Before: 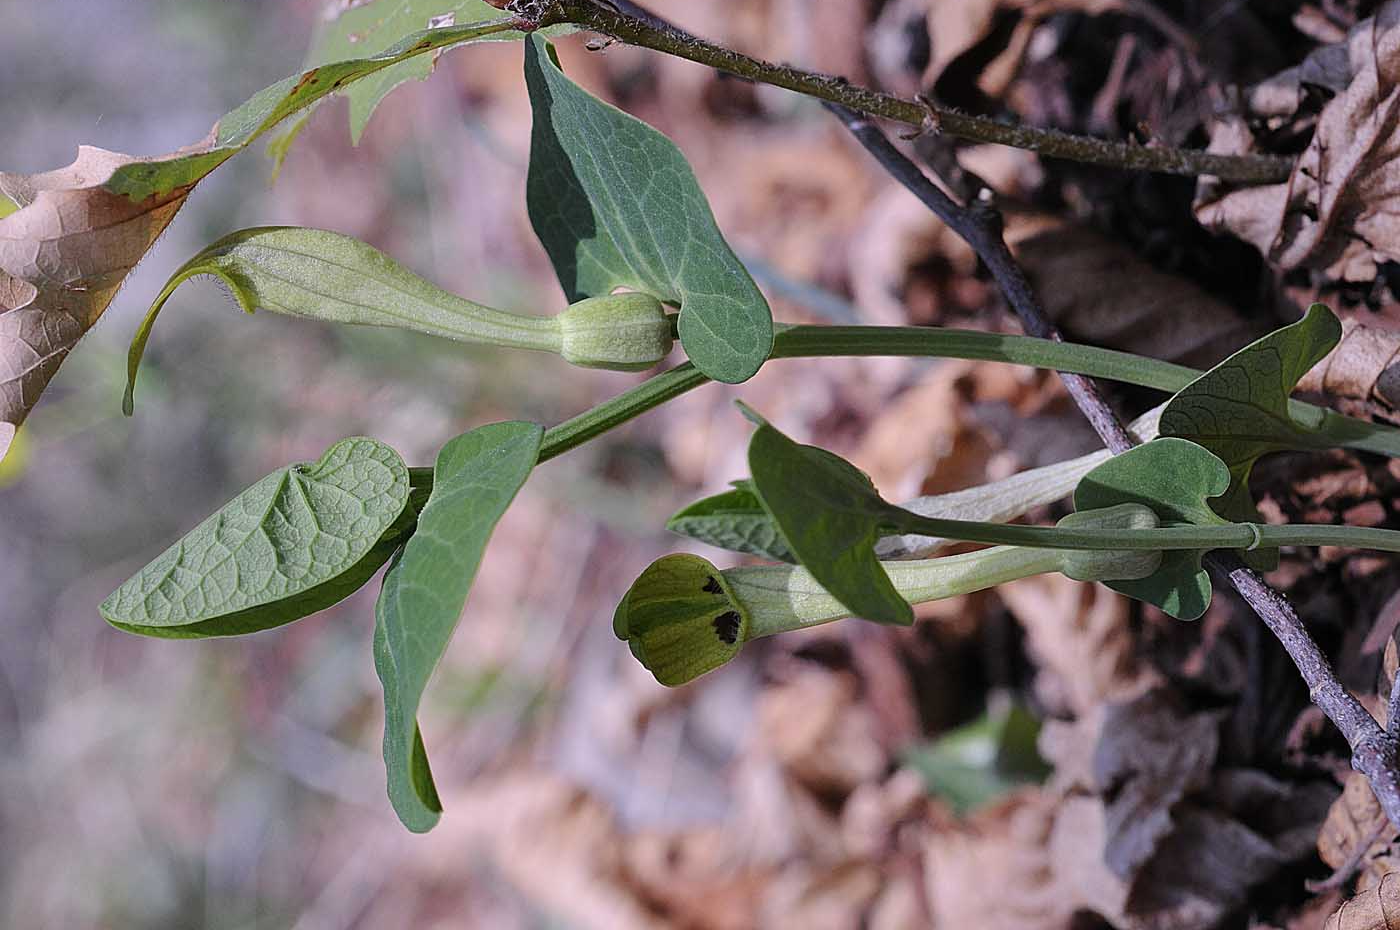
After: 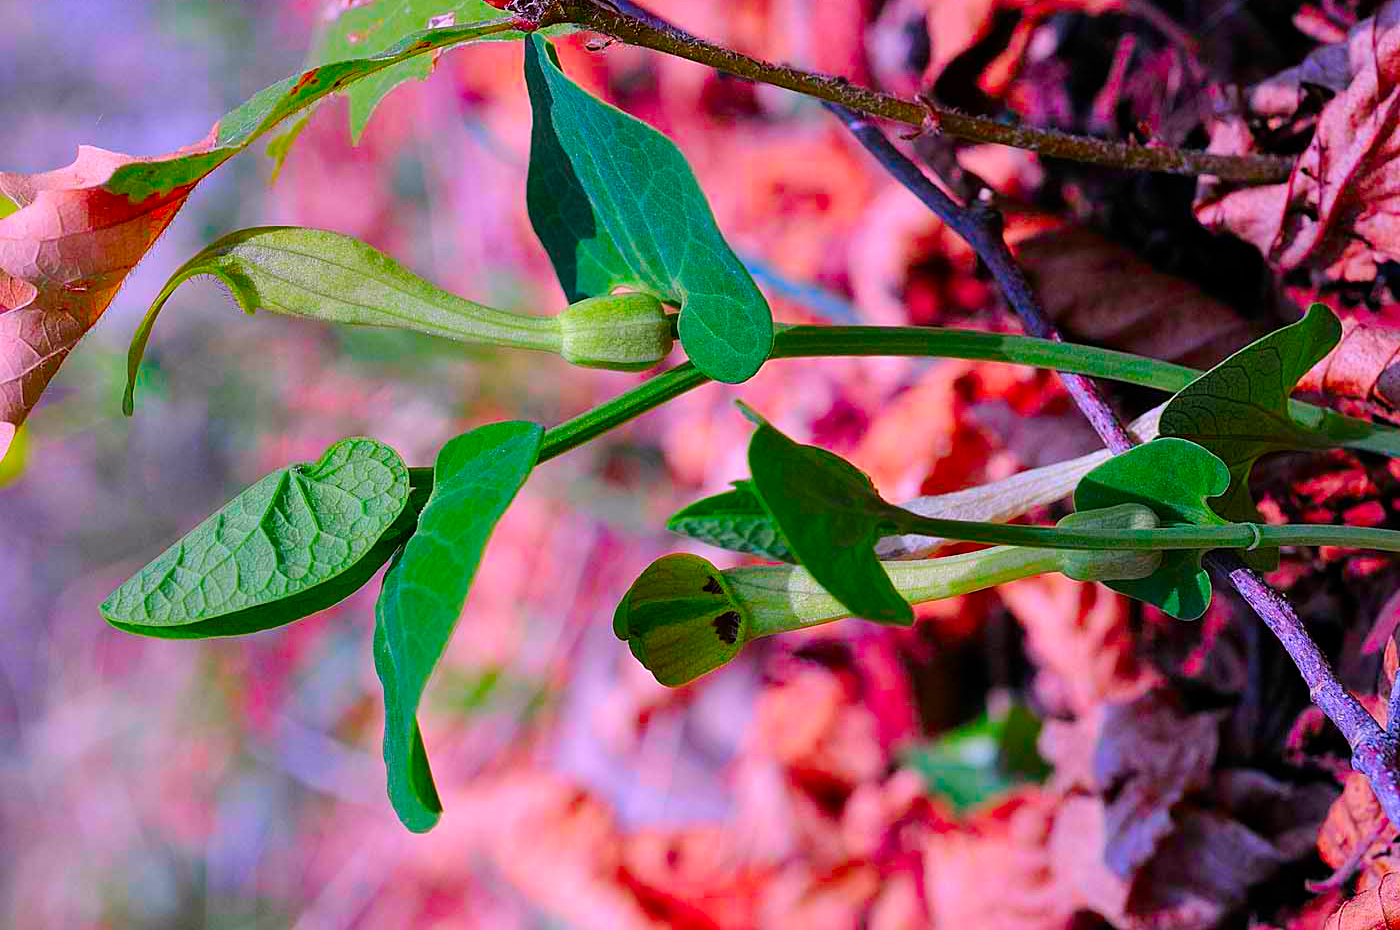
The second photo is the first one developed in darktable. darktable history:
color correction: highlights a* 1.55, highlights b* -1.66, saturation 2.5
color balance rgb: linear chroma grading › mid-tones 7.223%, perceptual saturation grading › global saturation -0.091%, perceptual saturation grading › mid-tones 11.536%, perceptual brilliance grading › global brilliance 2.832%, perceptual brilliance grading › highlights -3.215%, perceptual brilliance grading › shadows 3.093%, saturation formula JzAzBz (2021)
